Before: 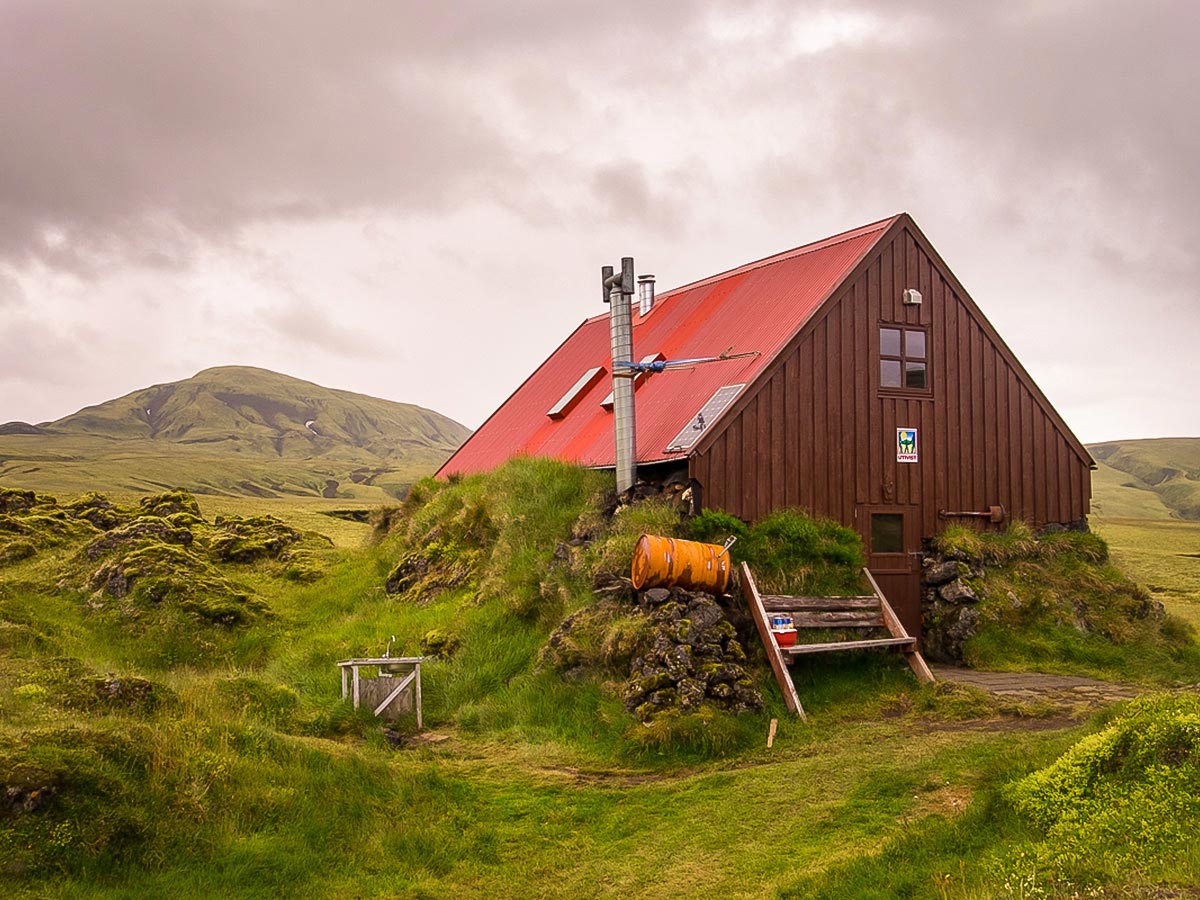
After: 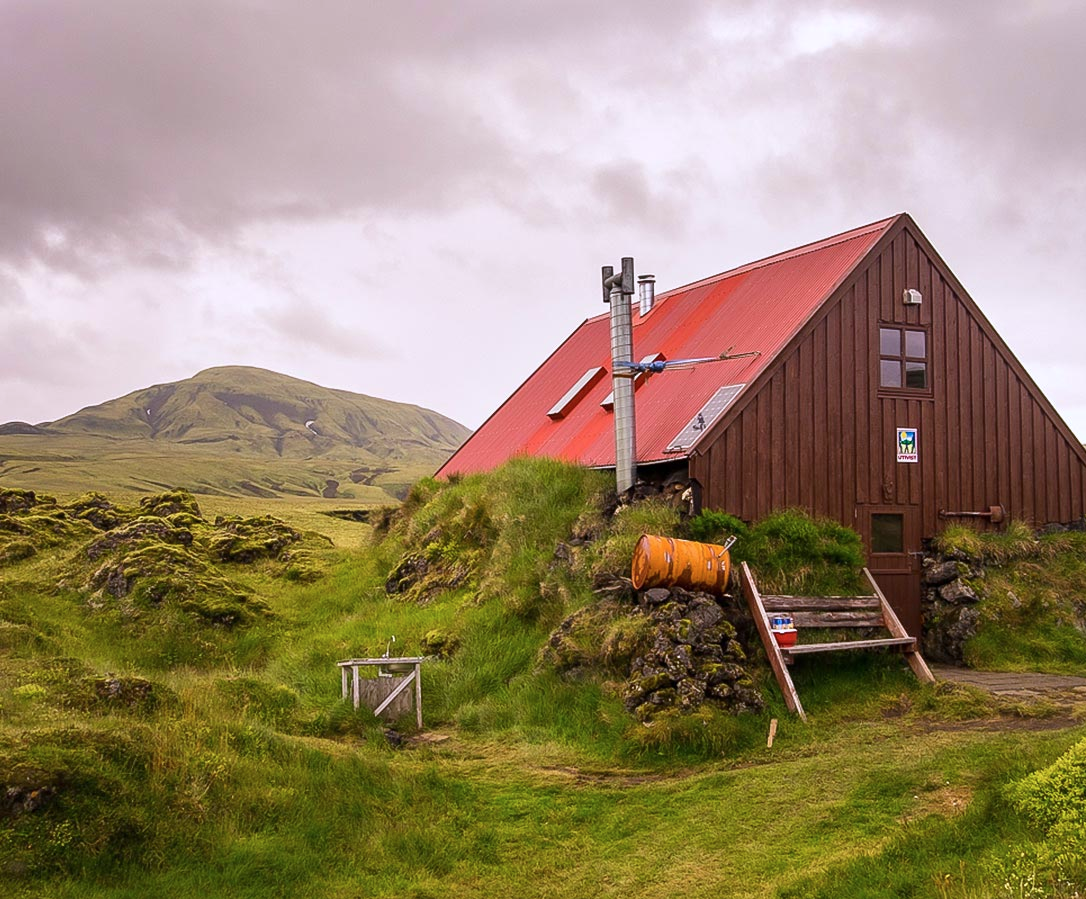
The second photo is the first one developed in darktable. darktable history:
crop: right 9.486%, bottom 0.026%
color calibration: illuminant as shot in camera, x 0.358, y 0.373, temperature 4628.91 K
